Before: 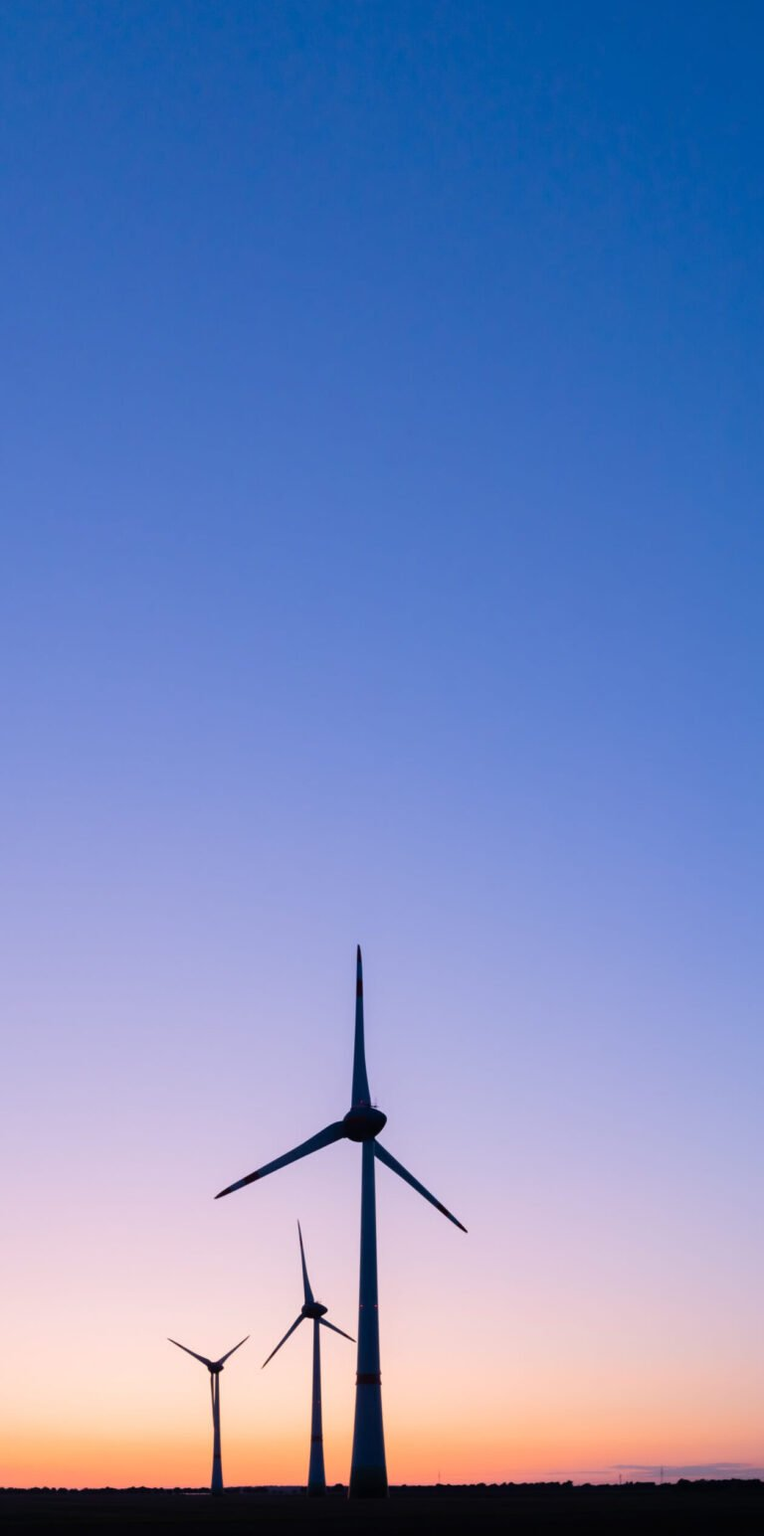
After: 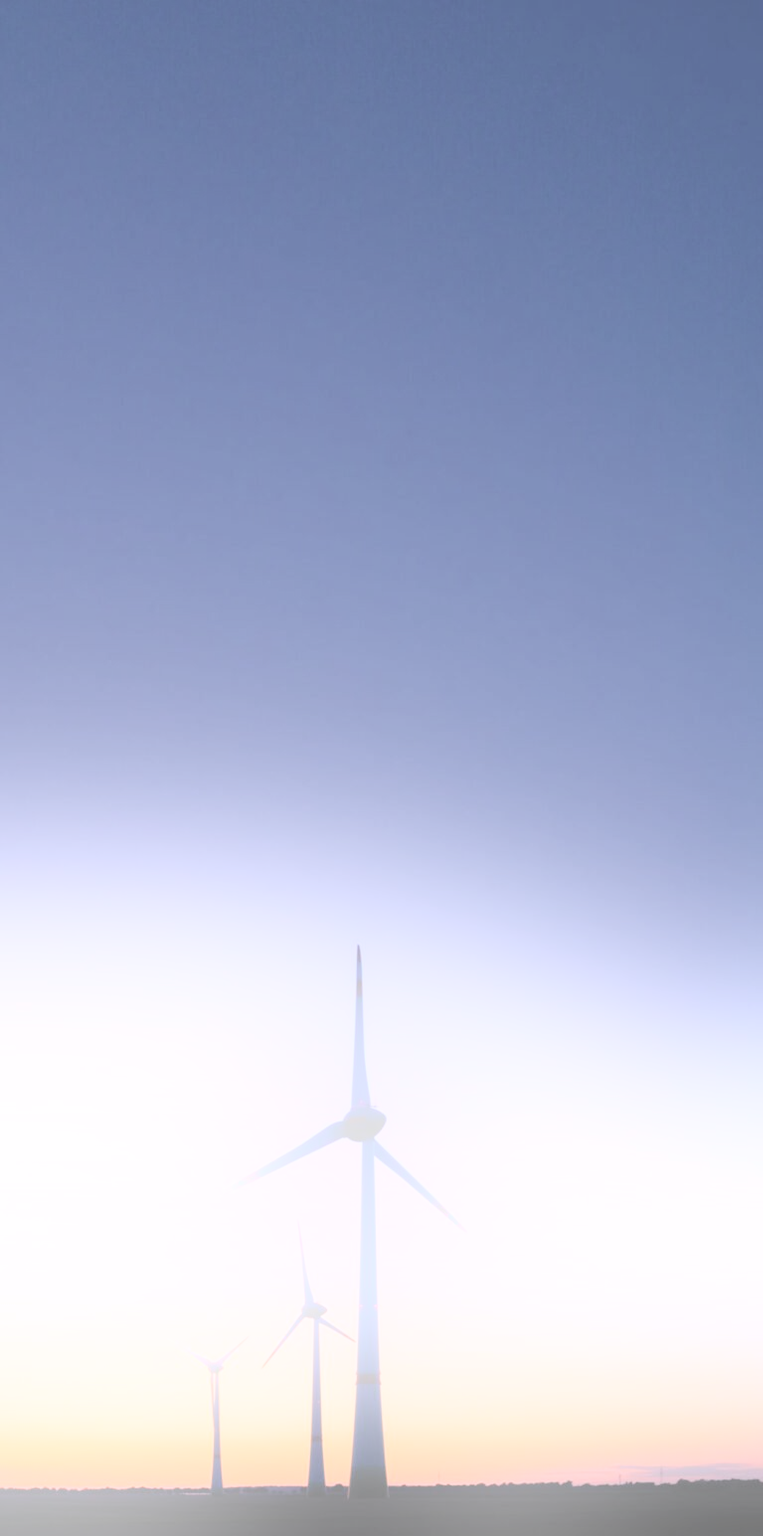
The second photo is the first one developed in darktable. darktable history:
exposure: exposure 0.127 EV, compensate highlight preservation false
contrast brightness saturation: brightness 0.18, saturation -0.5
bloom: on, module defaults
